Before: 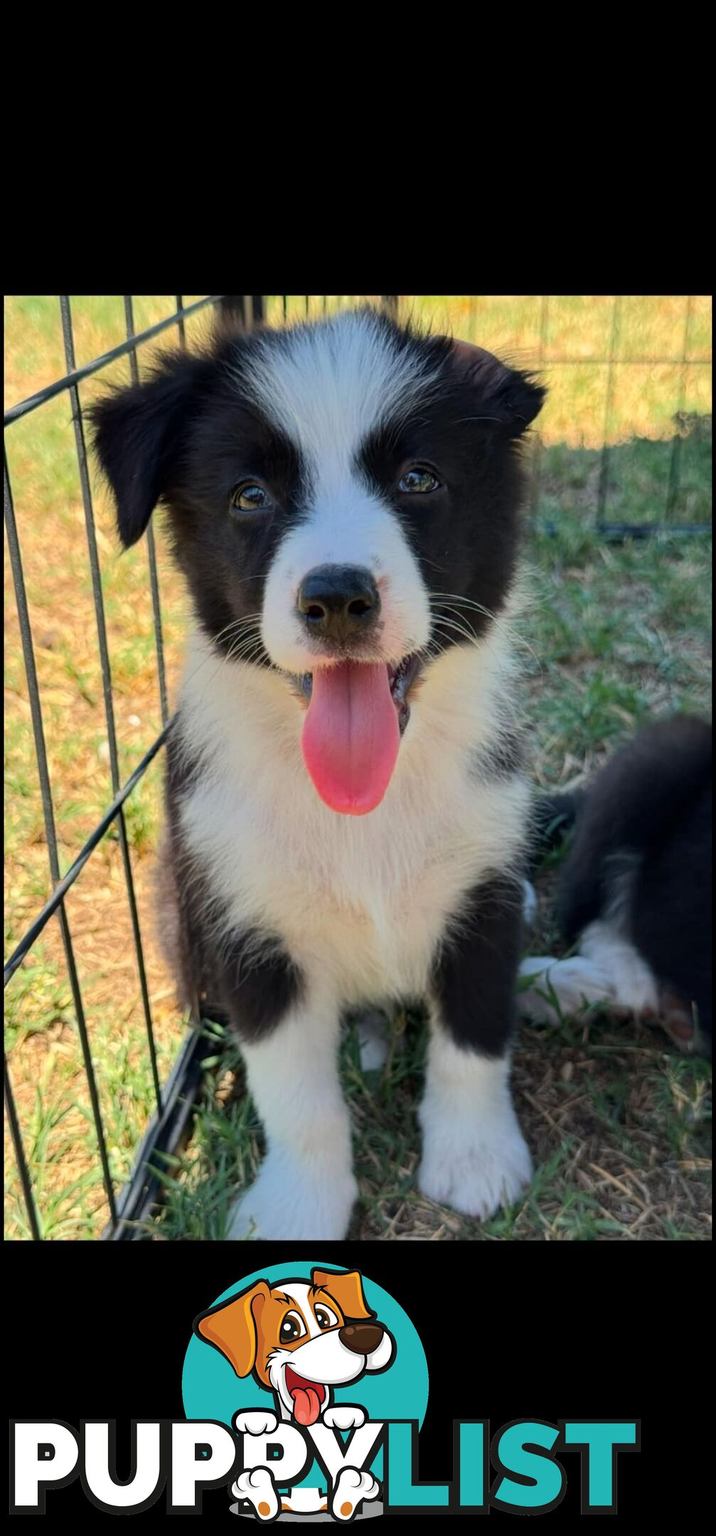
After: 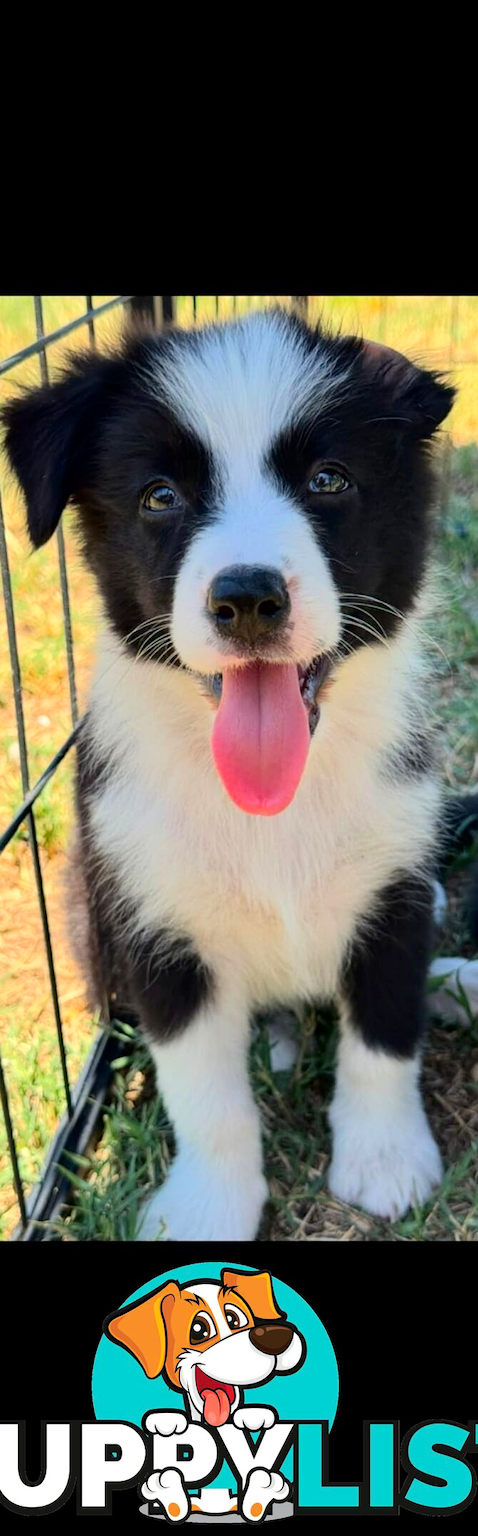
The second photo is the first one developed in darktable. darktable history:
contrast brightness saturation: saturation 0.176
crop and rotate: left 12.688%, right 20.466%
tone curve: curves: ch0 [(0, 0) (0.004, 0.001) (0.133, 0.112) (0.325, 0.362) (0.832, 0.893) (1, 1)], color space Lab, independent channels, preserve colors none
